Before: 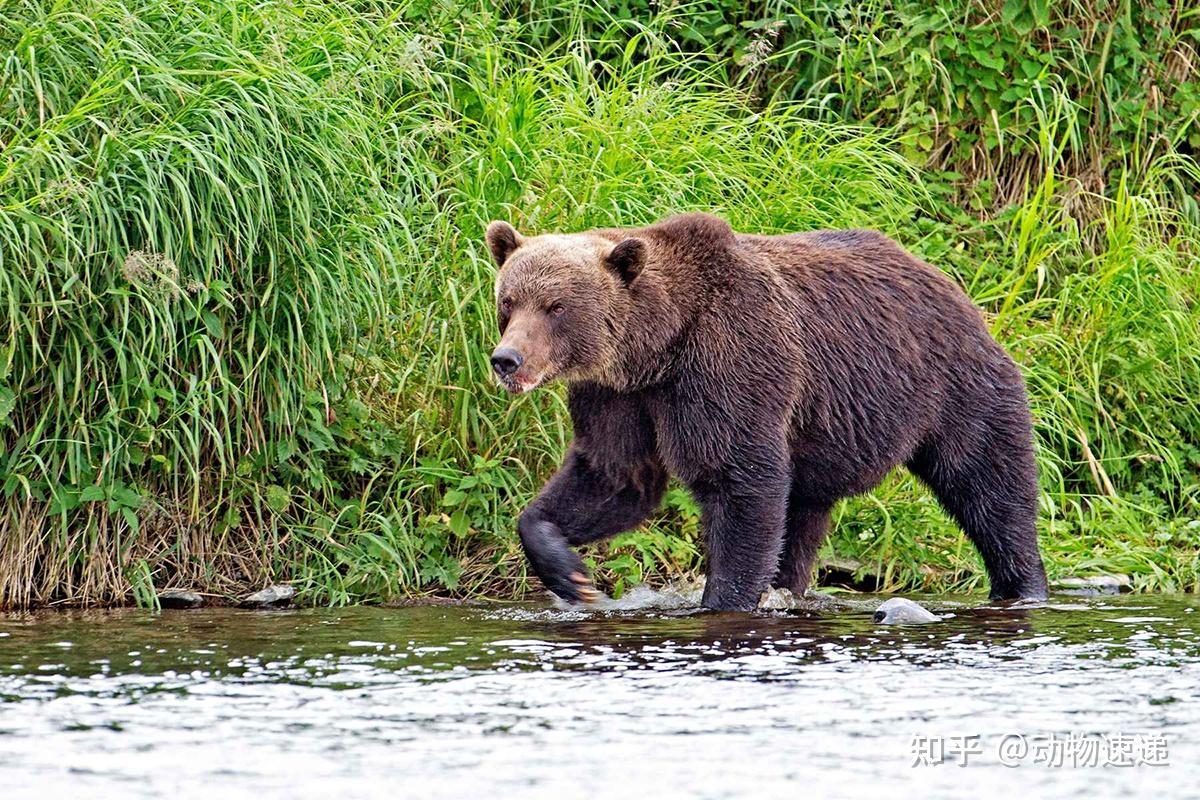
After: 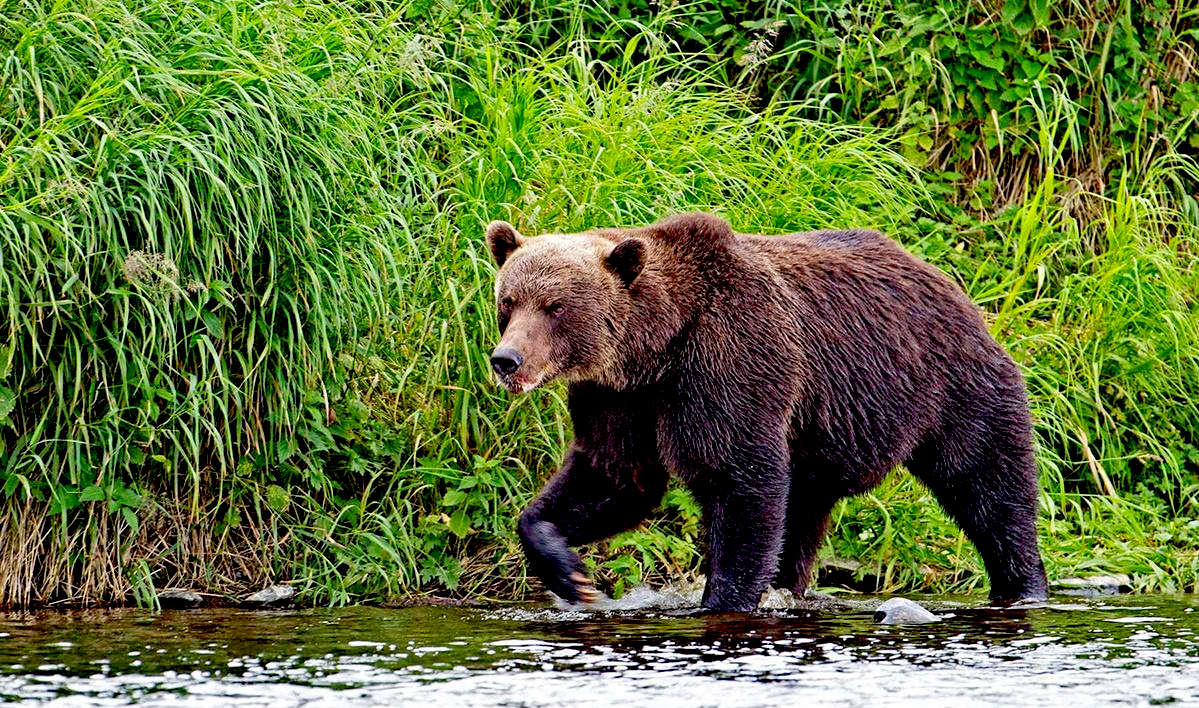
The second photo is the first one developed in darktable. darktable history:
exposure: black level correction 0.047, exposure 0.013 EV, compensate highlight preservation false
crop and rotate: top 0%, bottom 11.49%
